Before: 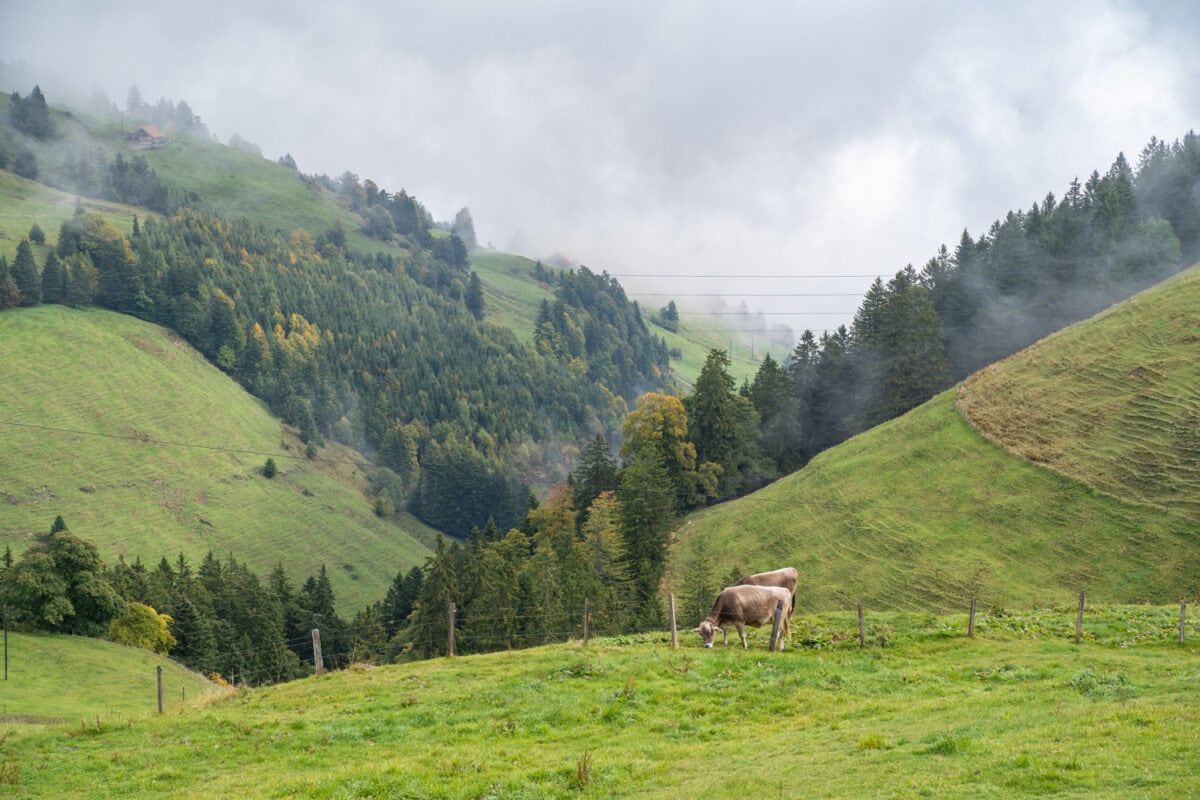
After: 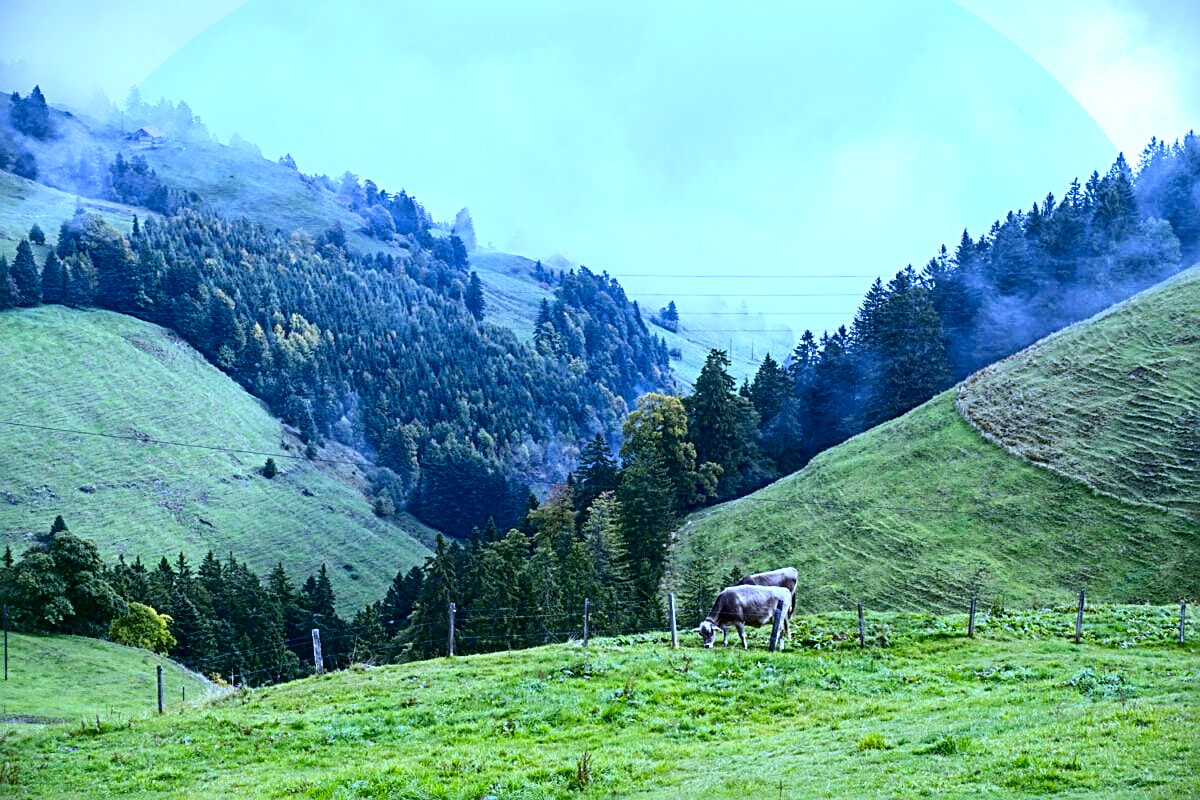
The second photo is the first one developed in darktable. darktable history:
contrast brightness saturation: contrast 0.24, brightness -0.24, saturation 0.14
white balance: red 0.766, blue 1.537
vignetting: fall-off start 100%, fall-off radius 71%, brightness -0.434, saturation -0.2, width/height ratio 1.178, dithering 8-bit output, unbound false
exposure: black level correction 0, exposure 0.5 EV, compensate exposure bias true, compensate highlight preservation false
sharpen: radius 2.676, amount 0.669
